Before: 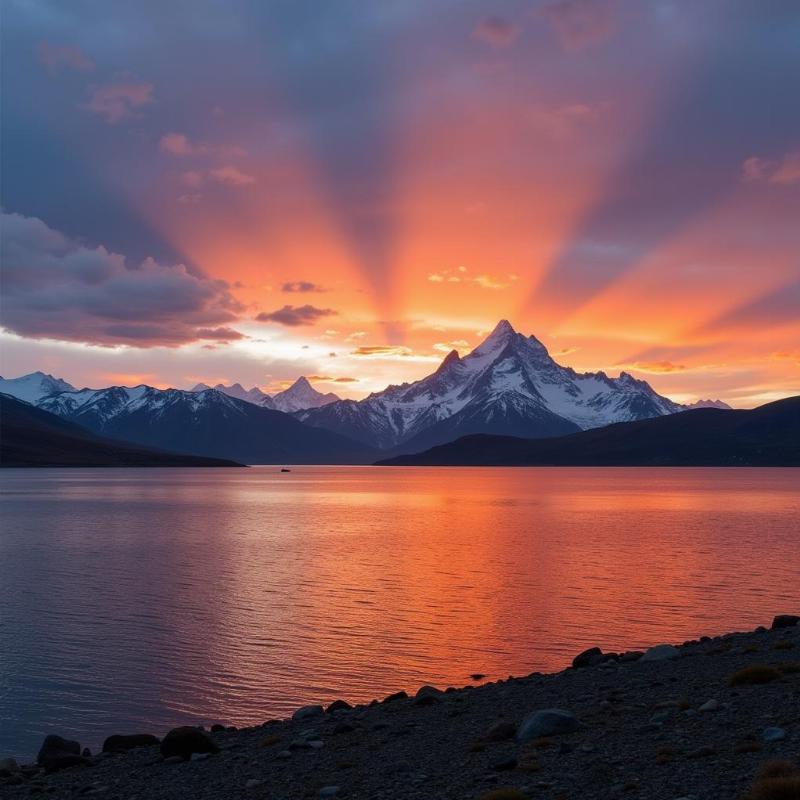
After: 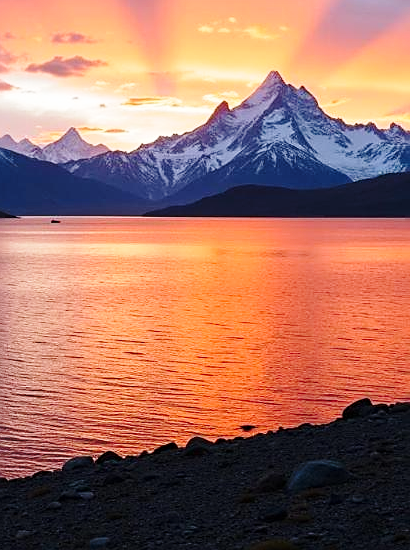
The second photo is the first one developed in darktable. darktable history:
base curve: curves: ch0 [(0, 0) (0.028, 0.03) (0.121, 0.232) (0.46, 0.748) (0.859, 0.968) (1, 1)], preserve colors none
sharpen: on, module defaults
crop and rotate: left 28.826%, top 31.134%, right 19.864%
